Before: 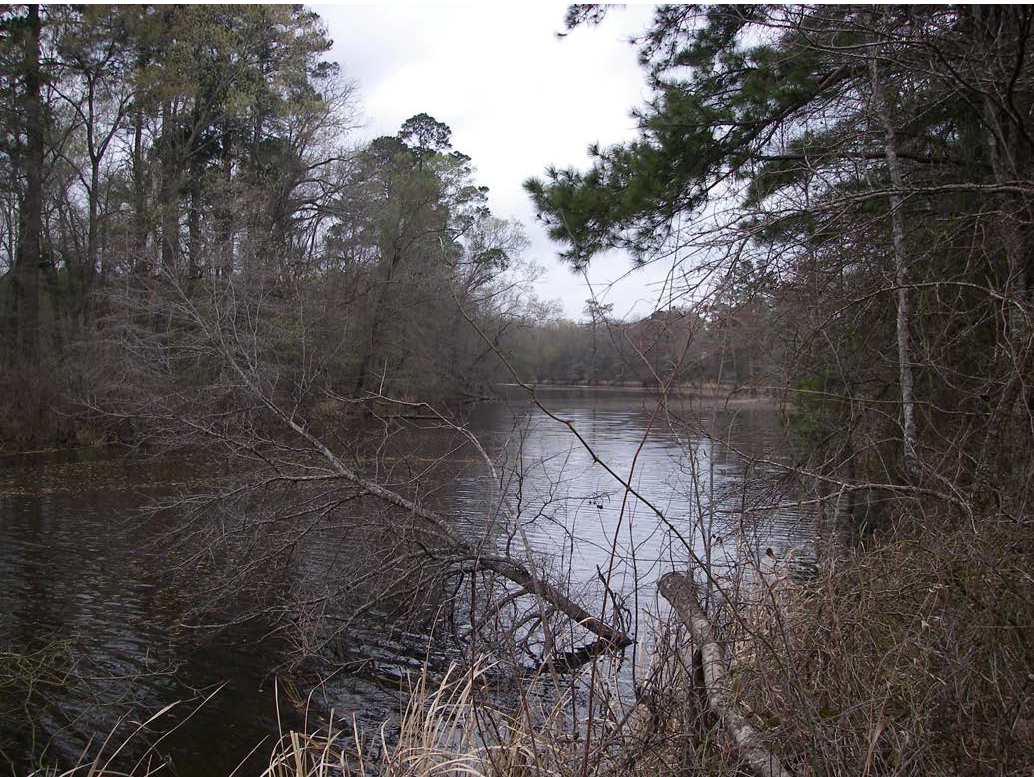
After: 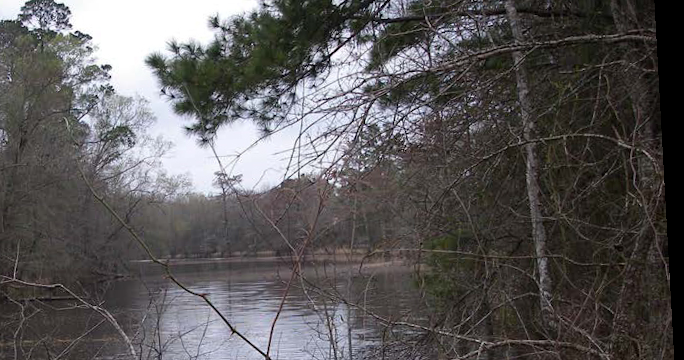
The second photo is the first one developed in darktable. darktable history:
rotate and perspective: rotation -3.18°, automatic cropping off
crop: left 36.005%, top 18.293%, right 0.31%, bottom 38.444%
